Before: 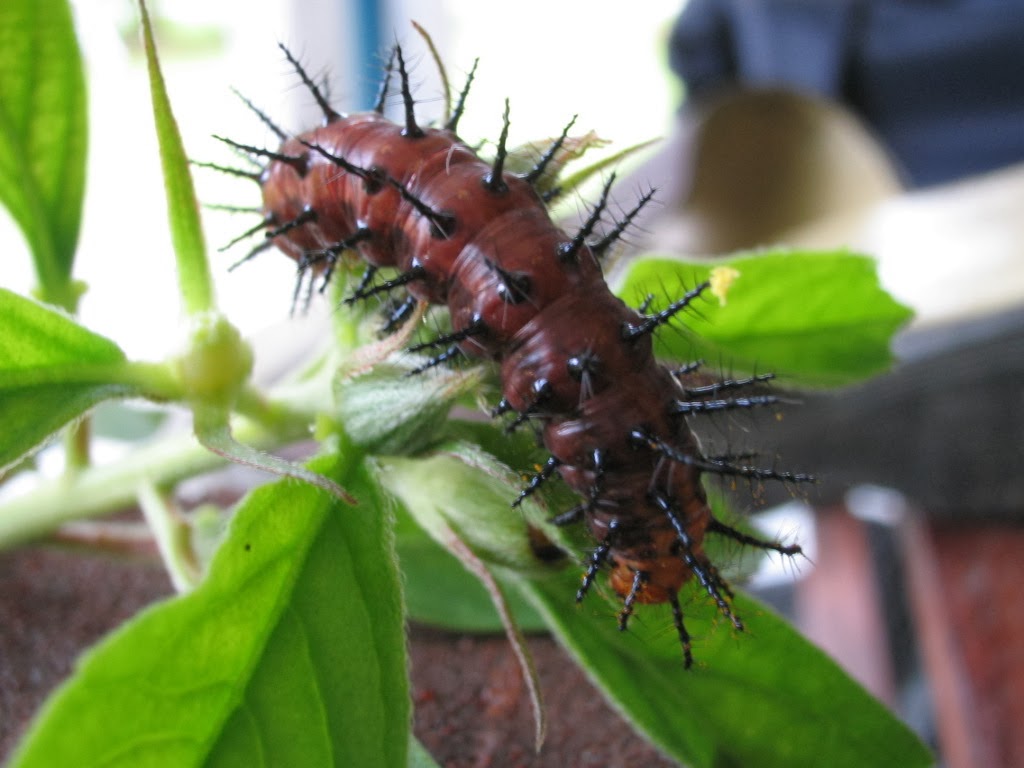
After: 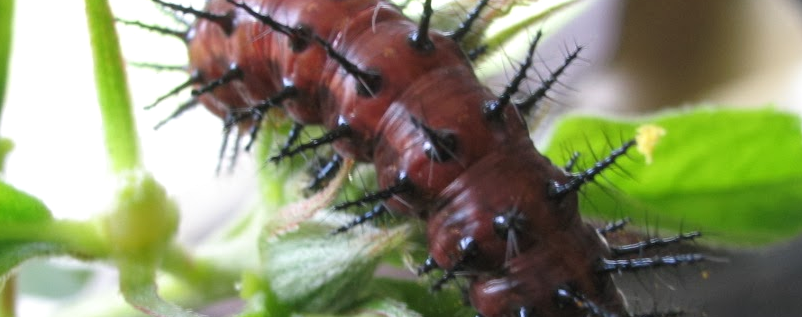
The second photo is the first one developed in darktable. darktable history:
crop: left 7.231%, top 18.519%, right 14.355%, bottom 40.171%
exposure: black level correction -0.001, exposure 0.079 EV, compensate highlight preservation false
contrast equalizer: octaves 7, y [[0.5 ×6], [0.5 ×6], [0.5 ×6], [0 ×6], [0, 0.039, 0.251, 0.29, 0.293, 0.292]], mix -0.285
